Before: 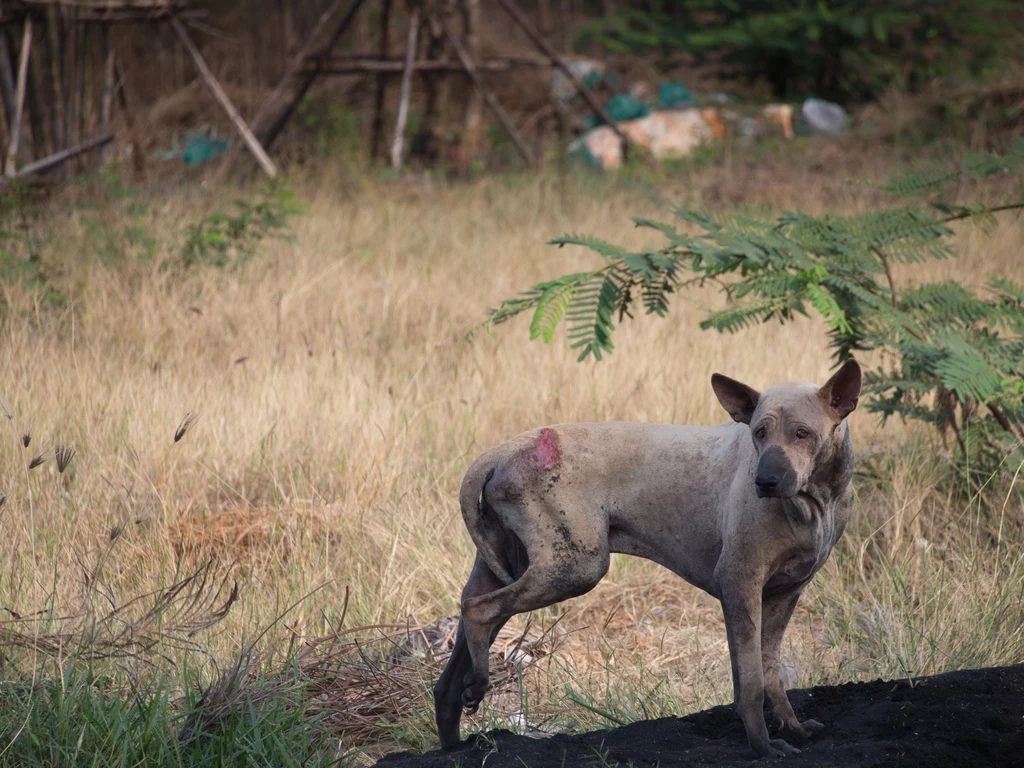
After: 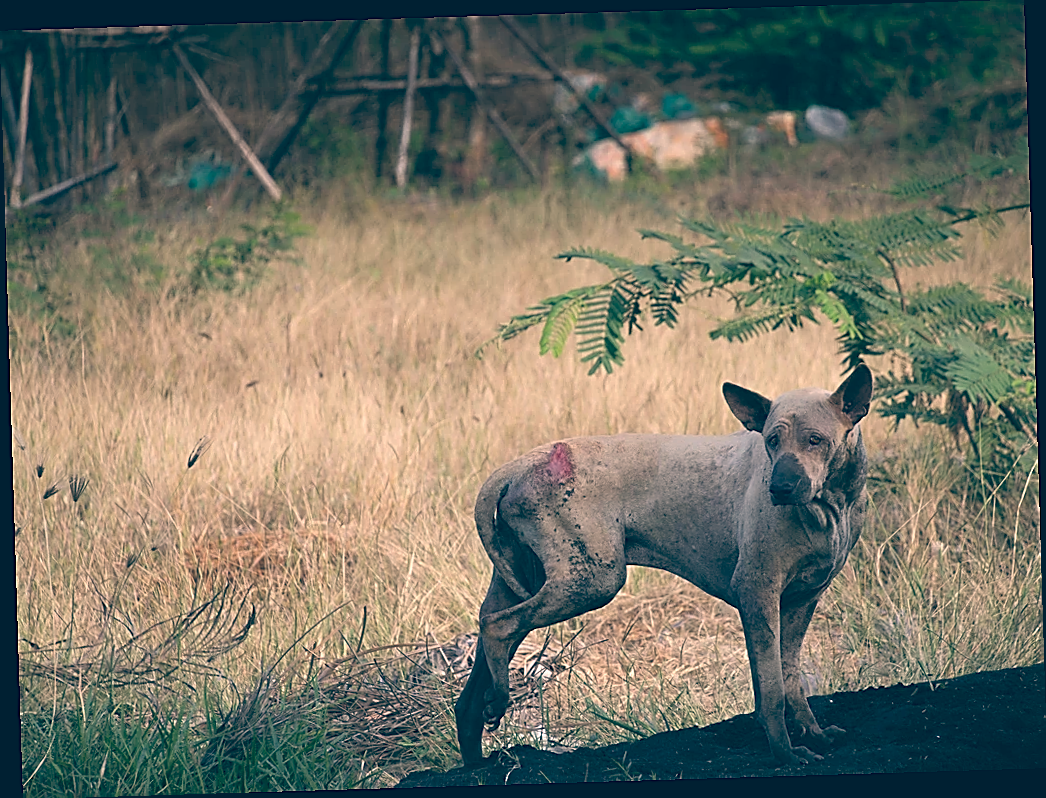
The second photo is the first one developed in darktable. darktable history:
rotate and perspective: rotation -1.75°, automatic cropping off
color balance: lift [1.006, 0.985, 1.002, 1.015], gamma [1, 0.953, 1.008, 1.047], gain [1.076, 1.13, 1.004, 0.87]
sharpen: radius 1.685, amount 1.294
